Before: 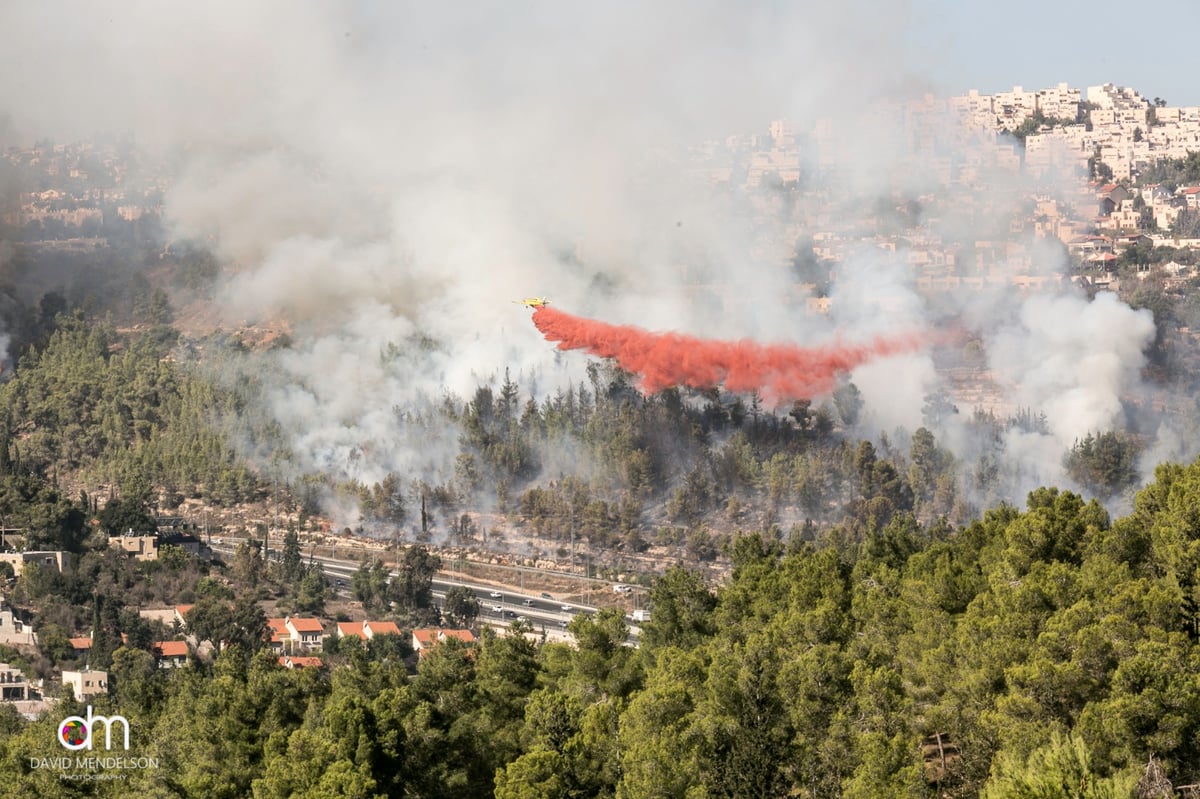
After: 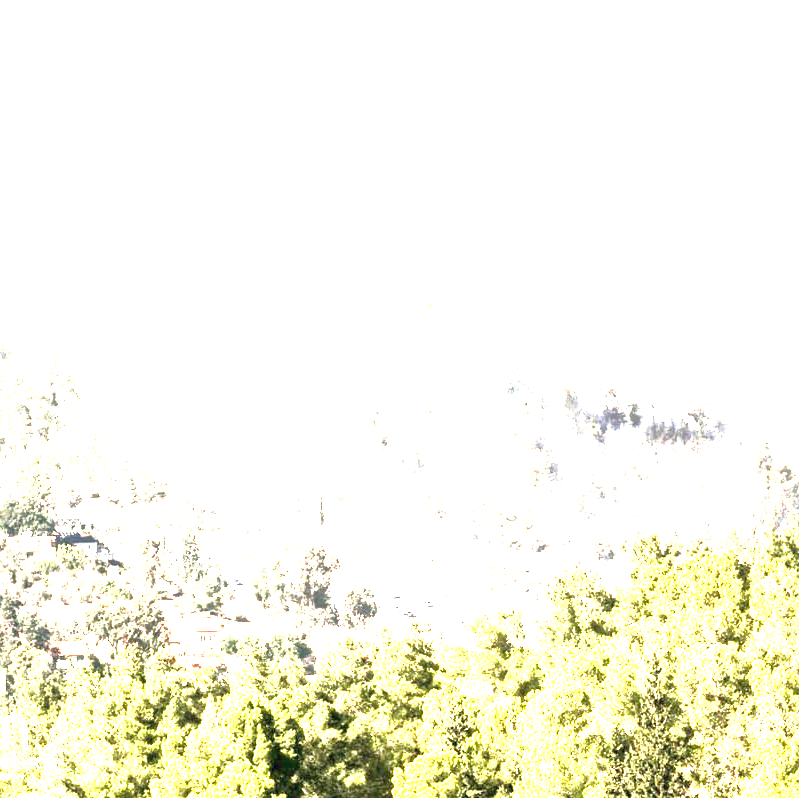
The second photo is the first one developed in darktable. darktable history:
local contrast: mode bilateral grid, contrast 20, coarseness 50, detail 179%, midtone range 0.2
exposure: black level correction 0, exposure 3.982 EV, compensate exposure bias true, compensate highlight preservation false
crop and rotate: left 8.532%, right 24.819%
contrast brightness saturation: saturation -0.028
